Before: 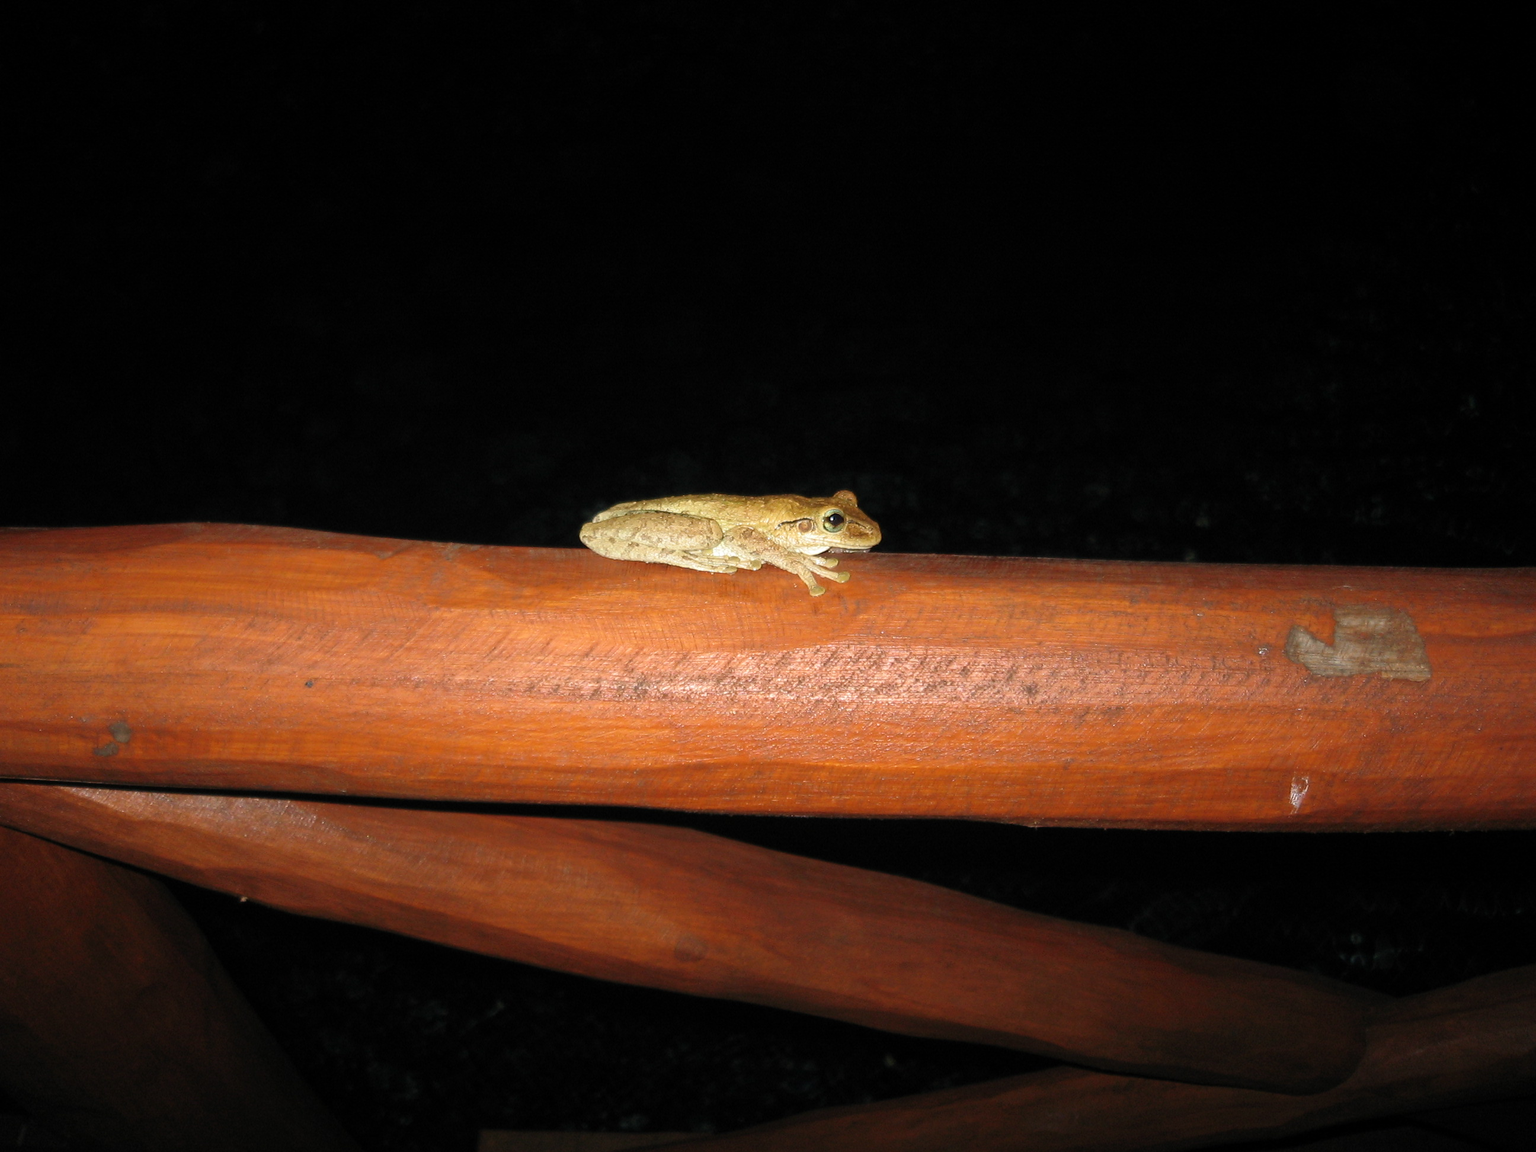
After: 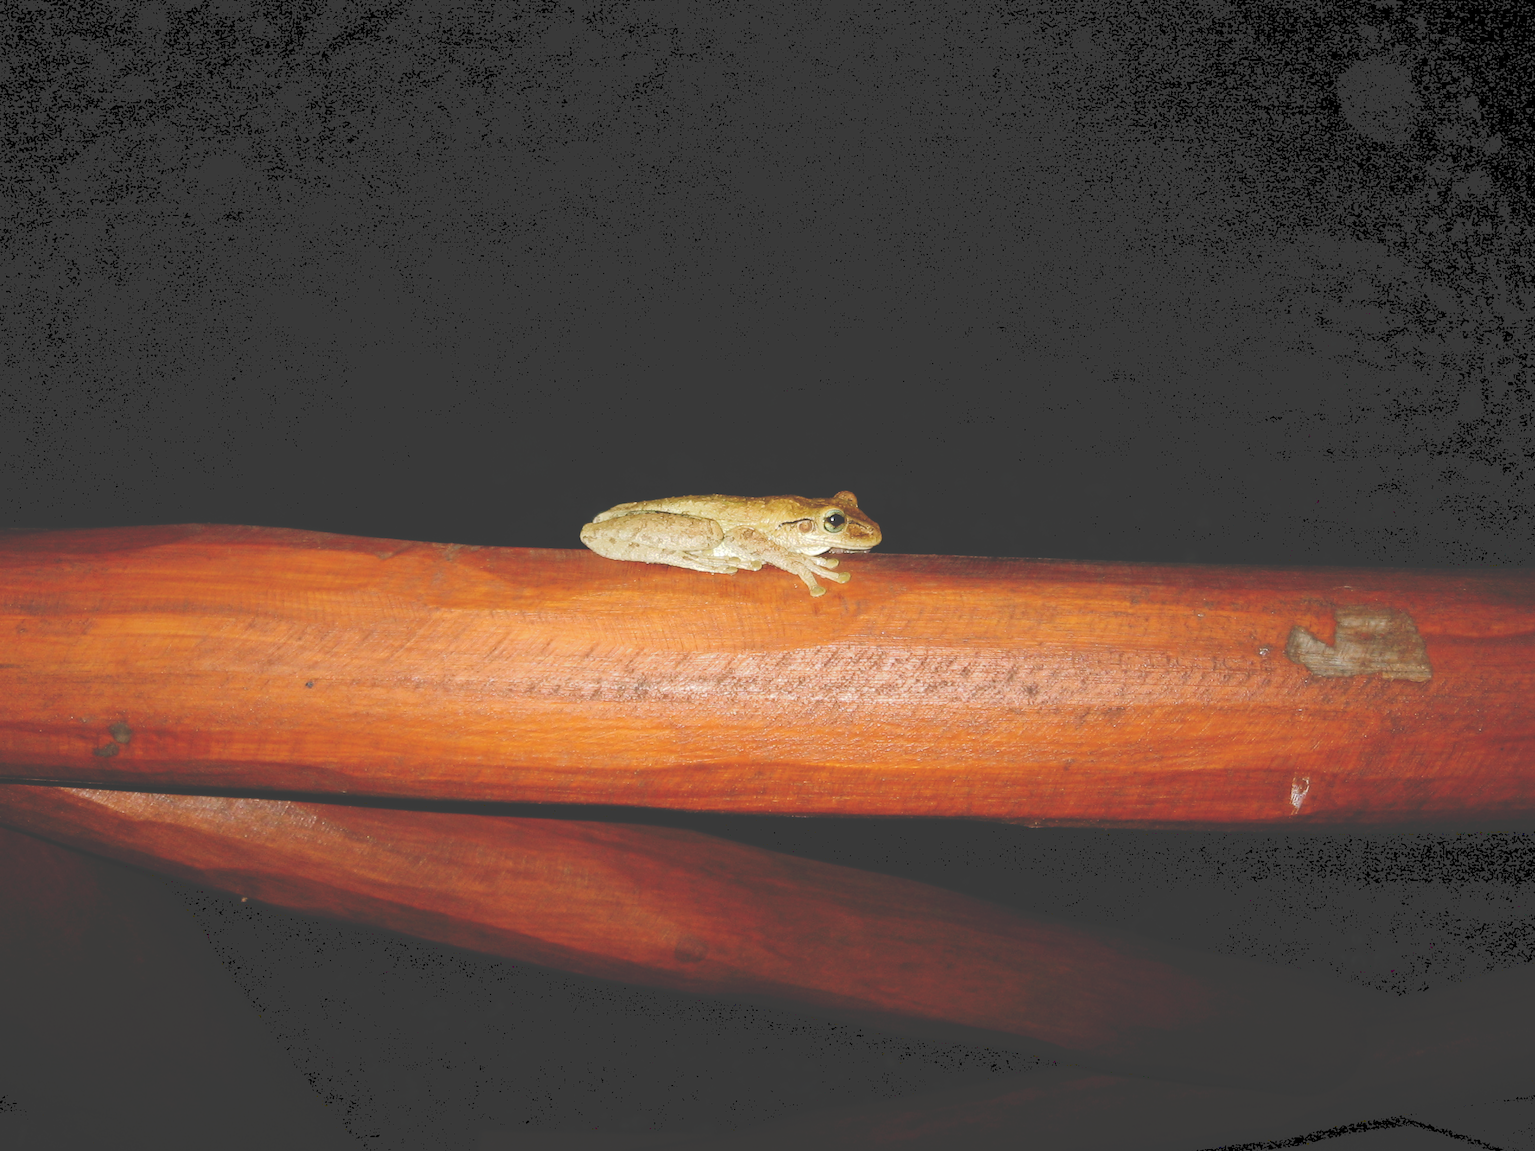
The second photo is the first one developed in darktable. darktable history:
tone curve: curves: ch0 [(0, 0) (0.003, 0.241) (0.011, 0.241) (0.025, 0.242) (0.044, 0.246) (0.069, 0.25) (0.1, 0.251) (0.136, 0.256) (0.177, 0.275) (0.224, 0.293) (0.277, 0.326) (0.335, 0.38) (0.399, 0.449) (0.468, 0.525) (0.543, 0.606) (0.623, 0.683) (0.709, 0.751) (0.801, 0.824) (0.898, 0.871) (1, 1)], preserve colors none
